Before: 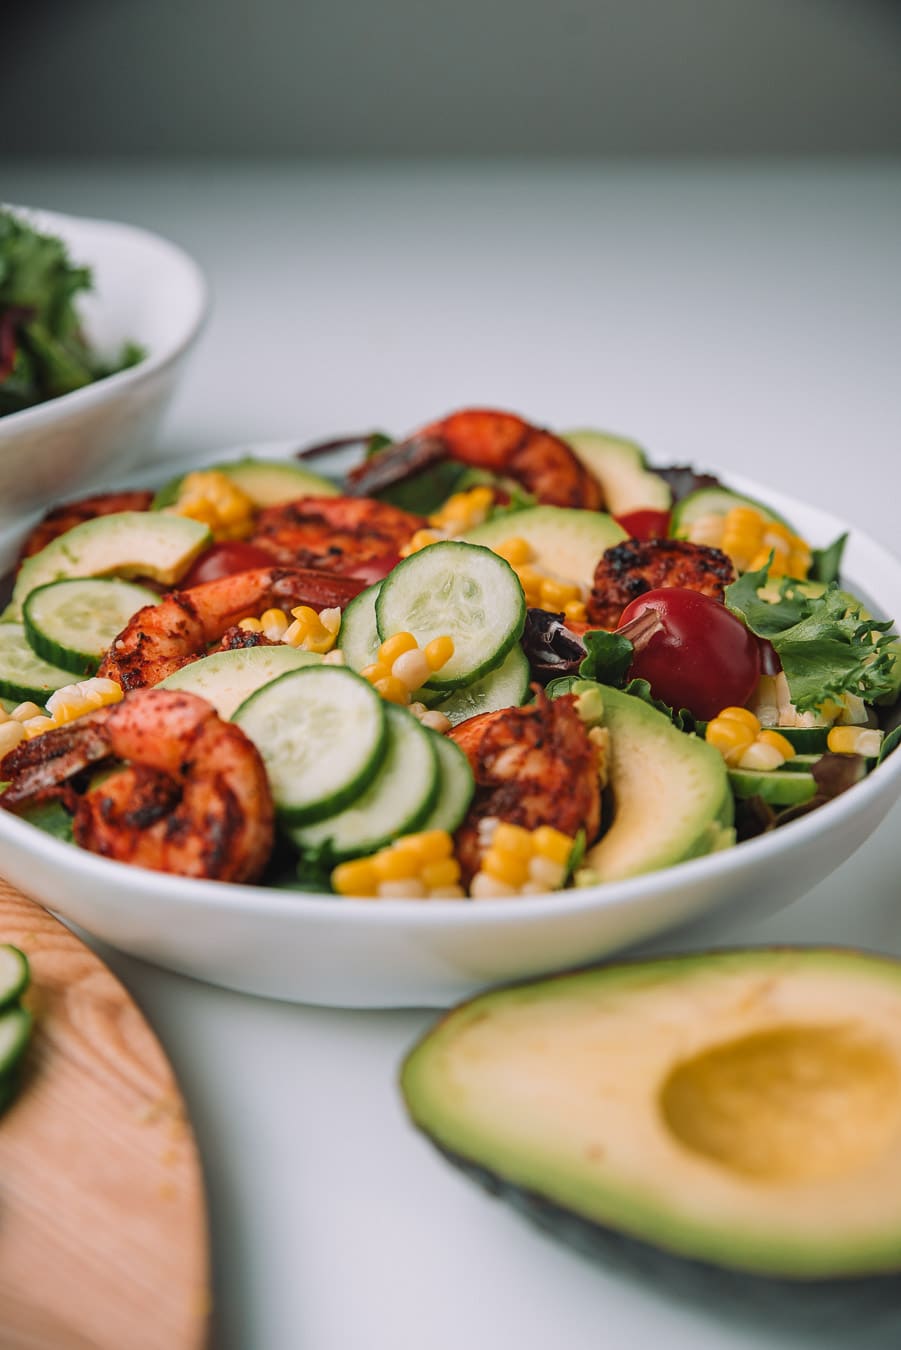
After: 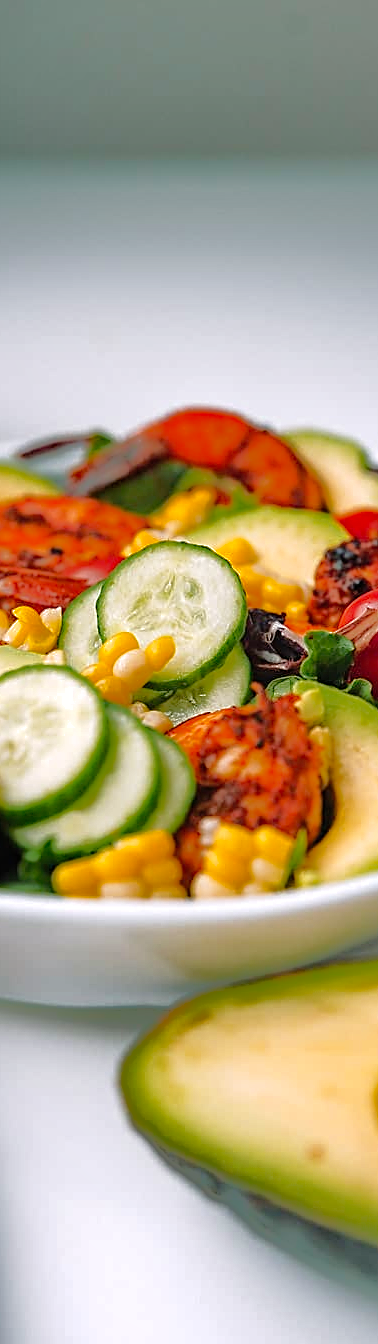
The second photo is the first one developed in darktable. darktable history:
sharpen: on, module defaults
shadows and highlights: shadows 25.19, highlights -70.78
exposure: black level correction 0.001, exposure 0.499 EV, compensate highlight preservation false
crop: left 31.001%, right 26.894%
tone curve: curves: ch0 [(0, 0) (0.051, 0.027) (0.096, 0.071) (0.219, 0.248) (0.428, 0.52) (0.596, 0.713) (0.727, 0.823) (0.859, 0.924) (1, 1)]; ch1 [(0, 0) (0.1, 0.038) (0.318, 0.221) (0.413, 0.325) (0.454, 0.41) (0.493, 0.478) (0.503, 0.501) (0.516, 0.515) (0.548, 0.575) (0.561, 0.596) (0.594, 0.647) (0.666, 0.701) (1, 1)]; ch2 [(0, 0) (0.453, 0.44) (0.479, 0.476) (0.504, 0.5) (0.52, 0.526) (0.557, 0.585) (0.583, 0.608) (0.824, 0.815) (1, 1)], preserve colors none
haze removal: adaptive false
